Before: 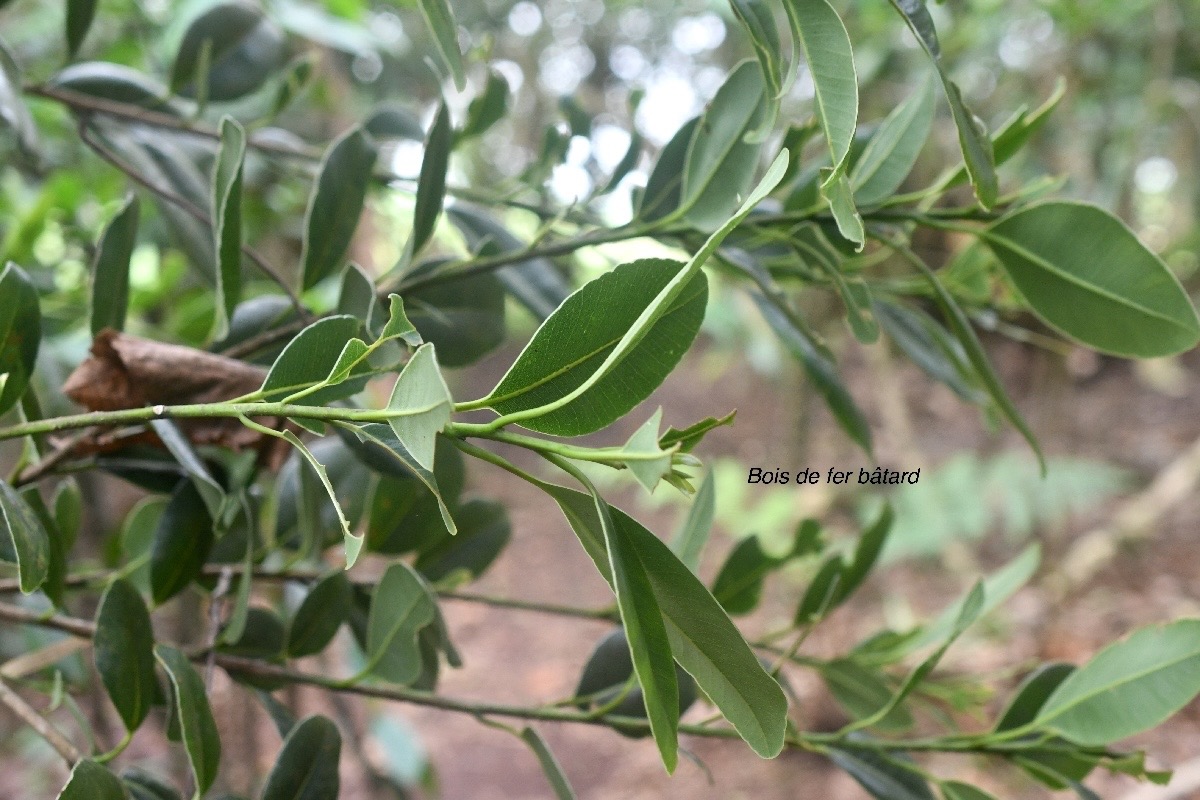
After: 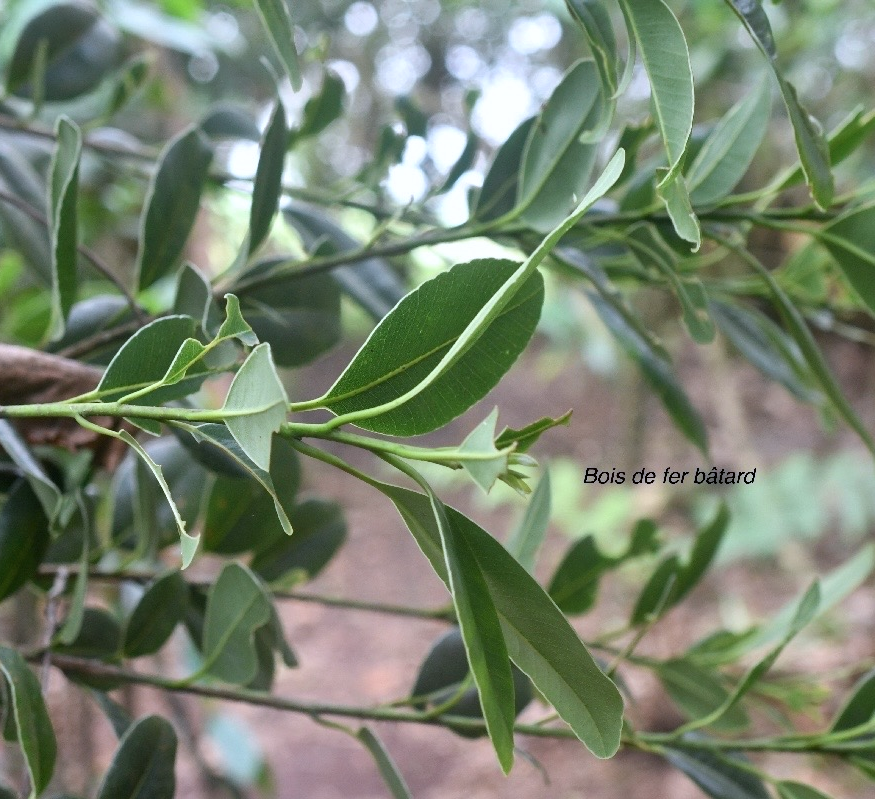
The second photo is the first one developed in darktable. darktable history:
shadows and highlights: low approximation 0.01, soften with gaussian
color calibration: illuminant as shot in camera, x 0.358, y 0.373, temperature 4628.91 K
crop: left 13.73%, right 13.29%
